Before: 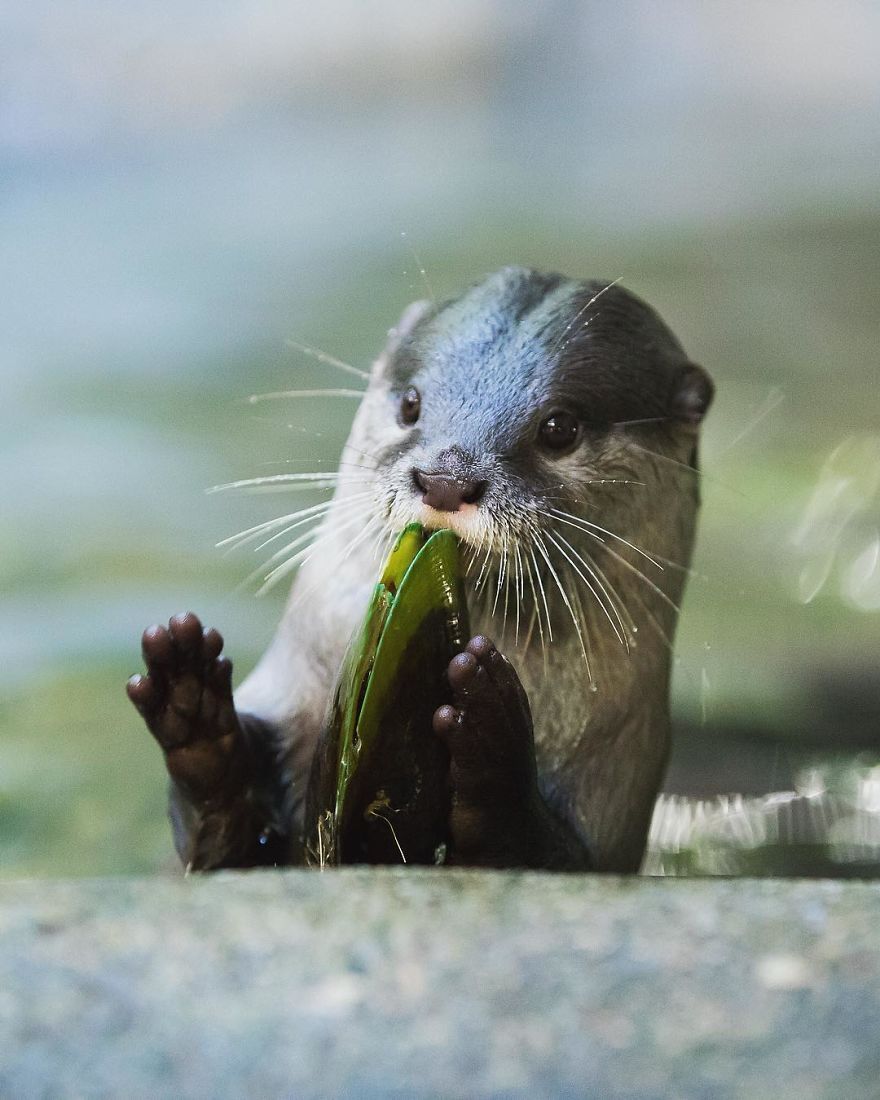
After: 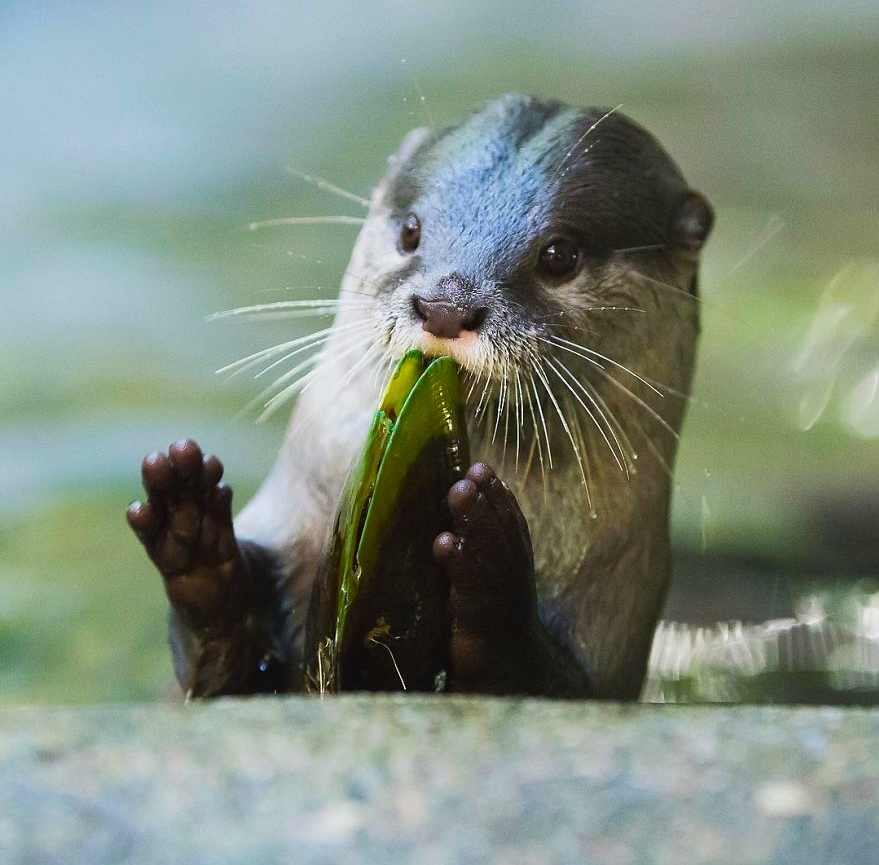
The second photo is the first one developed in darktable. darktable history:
color balance rgb: perceptual saturation grading › global saturation 30%, global vibrance 10%
crop and rotate: top 15.774%, bottom 5.506%
